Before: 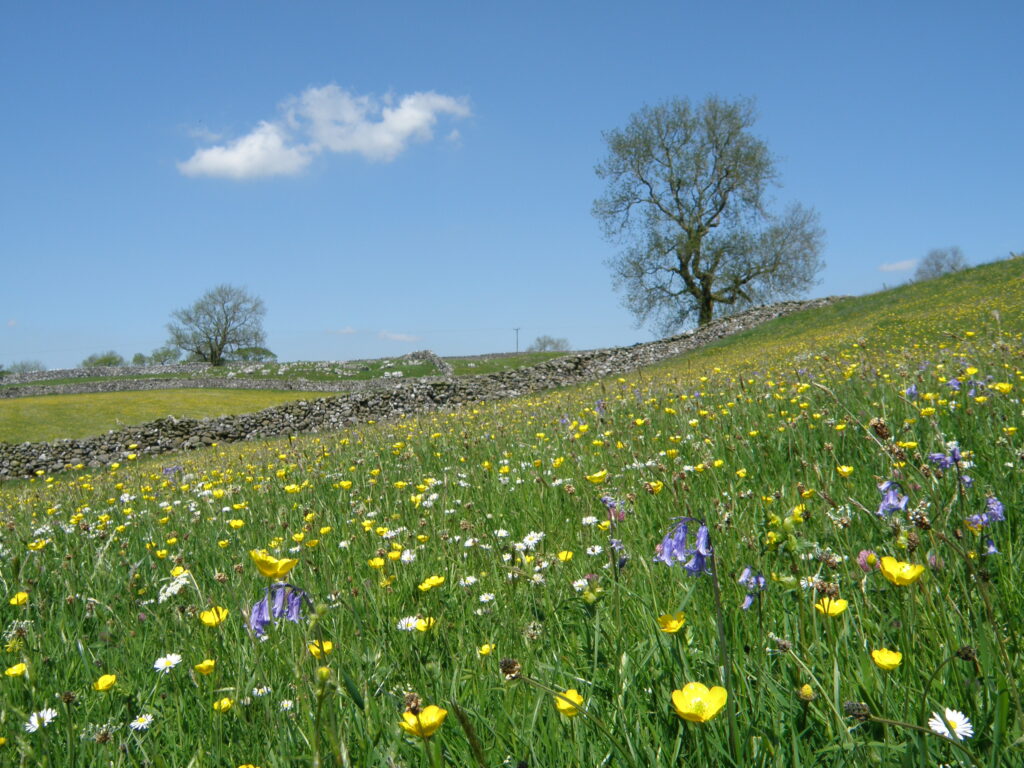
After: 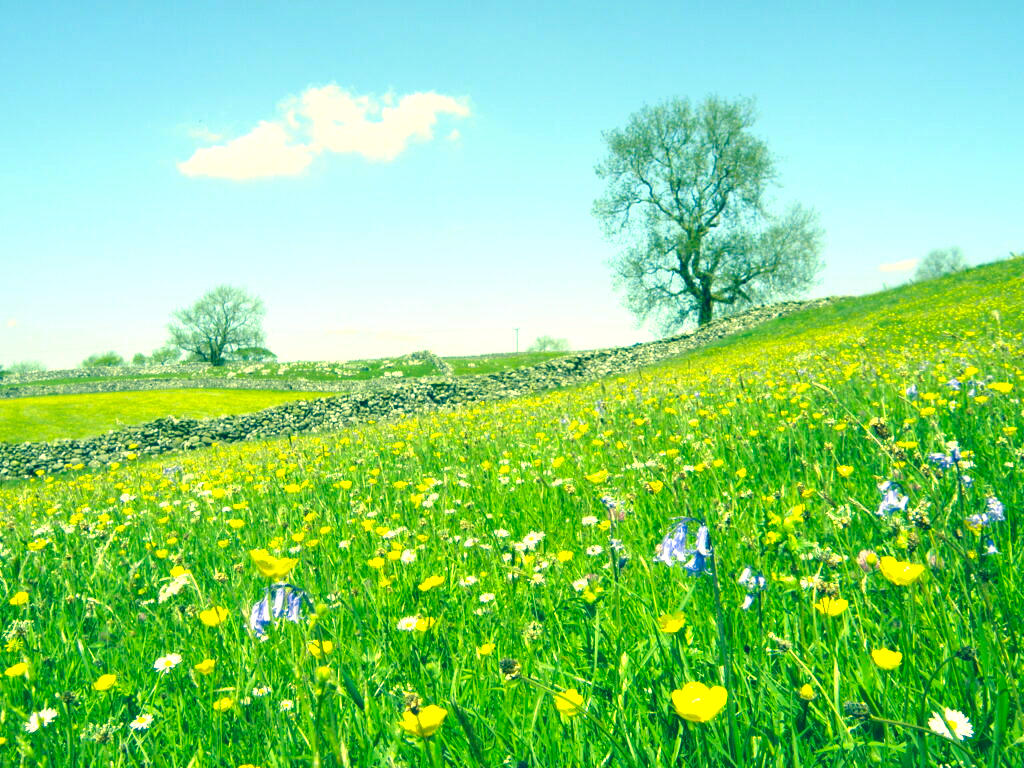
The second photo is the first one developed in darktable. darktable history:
color correction: highlights a* -15.26, highlights b* 39.58, shadows a* -39.38, shadows b* -25.57
exposure: black level correction 0, exposure 1.391 EV, compensate exposure bias true, compensate highlight preservation false
